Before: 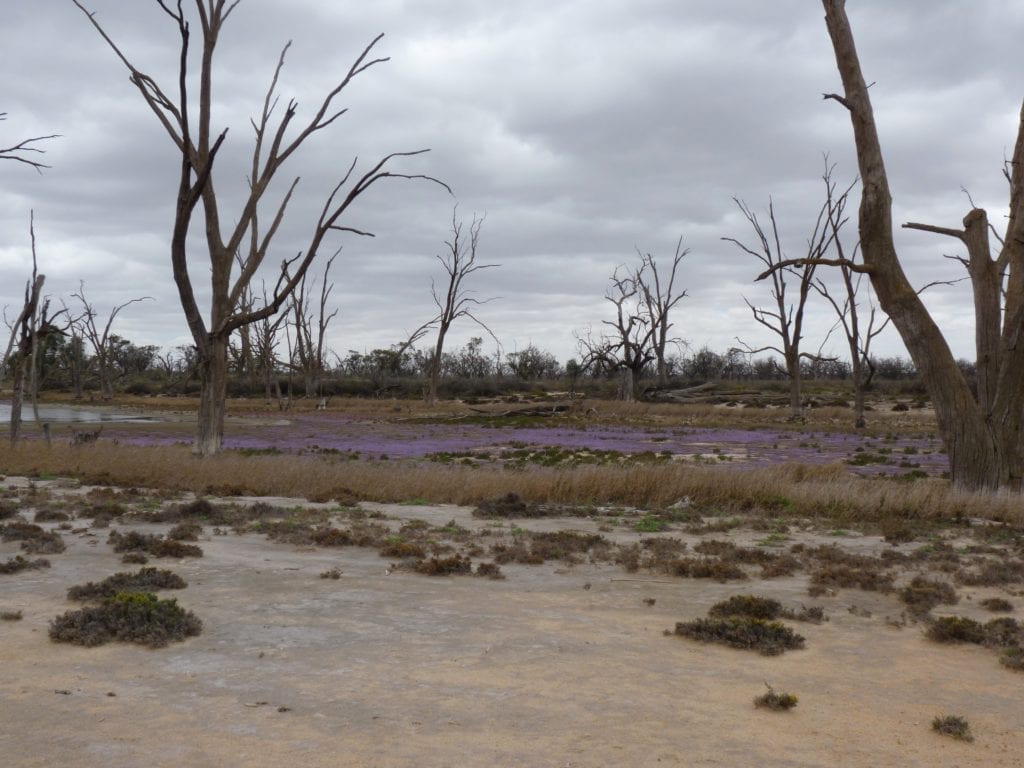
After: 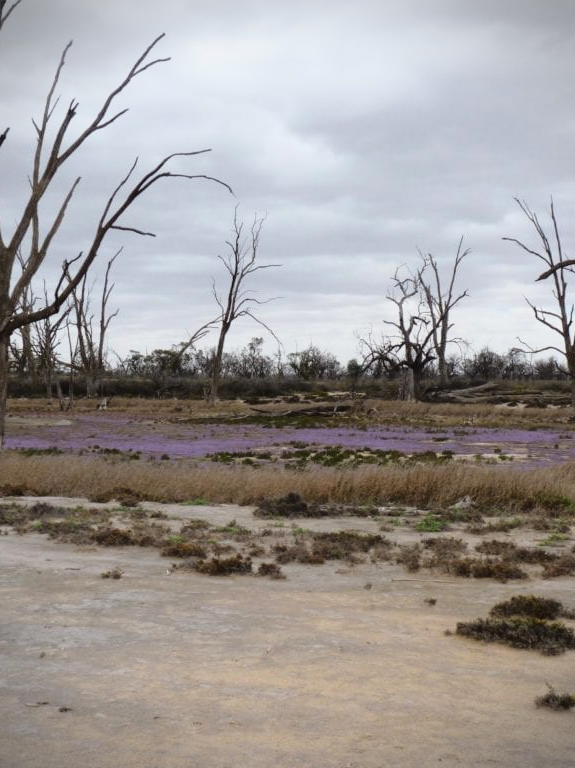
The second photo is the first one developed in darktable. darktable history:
vignetting: dithering 8-bit output, unbound false
crop: left 21.484%, right 22.344%
tone curve: curves: ch0 [(0, 0.021) (0.049, 0.044) (0.157, 0.131) (0.359, 0.419) (0.469, 0.544) (0.634, 0.722) (0.839, 0.909) (0.998, 0.978)]; ch1 [(0, 0) (0.437, 0.408) (0.472, 0.47) (0.502, 0.503) (0.527, 0.53) (0.564, 0.573) (0.614, 0.654) (0.669, 0.748) (0.859, 0.899) (1, 1)]; ch2 [(0, 0) (0.33, 0.301) (0.421, 0.443) (0.487, 0.504) (0.502, 0.509) (0.535, 0.537) (0.565, 0.595) (0.608, 0.667) (1, 1)]
